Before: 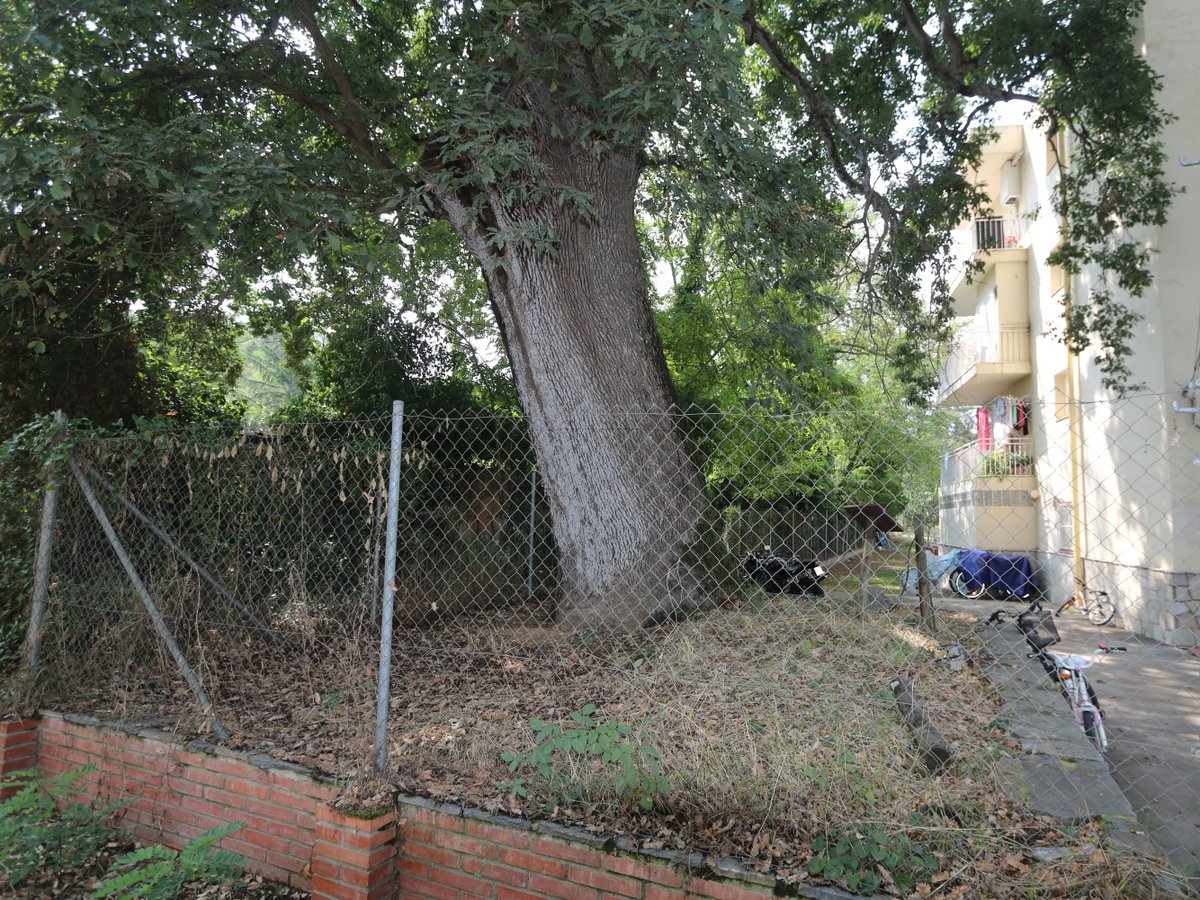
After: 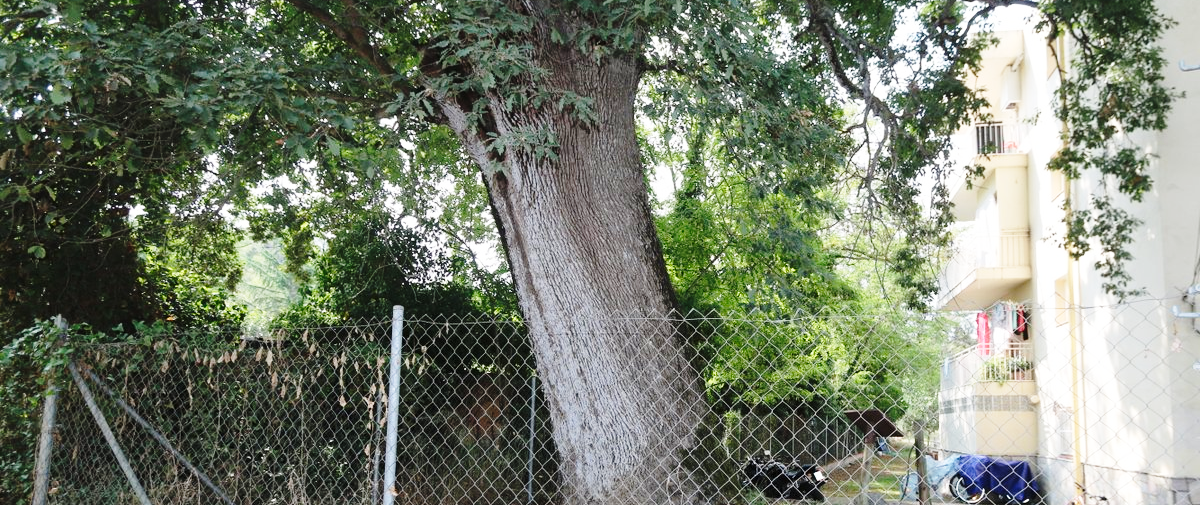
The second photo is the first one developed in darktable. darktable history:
crop and rotate: top 10.605%, bottom 33.274%
base curve: curves: ch0 [(0, 0) (0.028, 0.03) (0.121, 0.232) (0.46, 0.748) (0.859, 0.968) (1, 1)], preserve colors none
